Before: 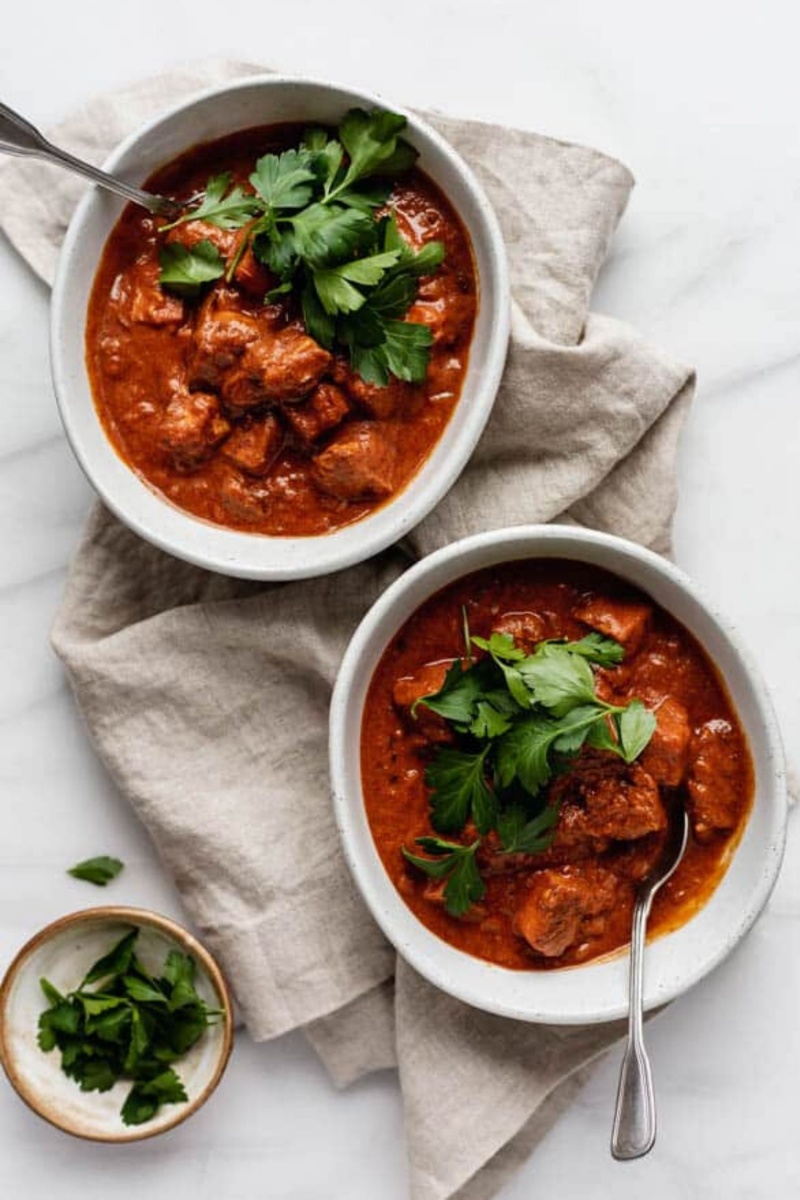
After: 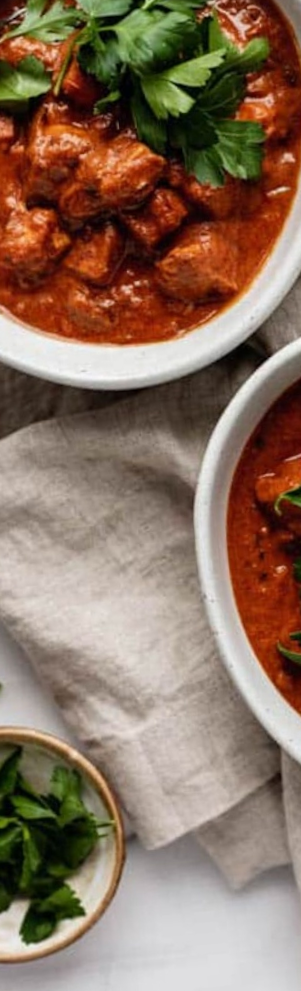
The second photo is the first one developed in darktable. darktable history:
rotate and perspective: rotation -4.86°, automatic cropping off
crop and rotate: left 21.77%, top 18.528%, right 44.676%, bottom 2.997%
